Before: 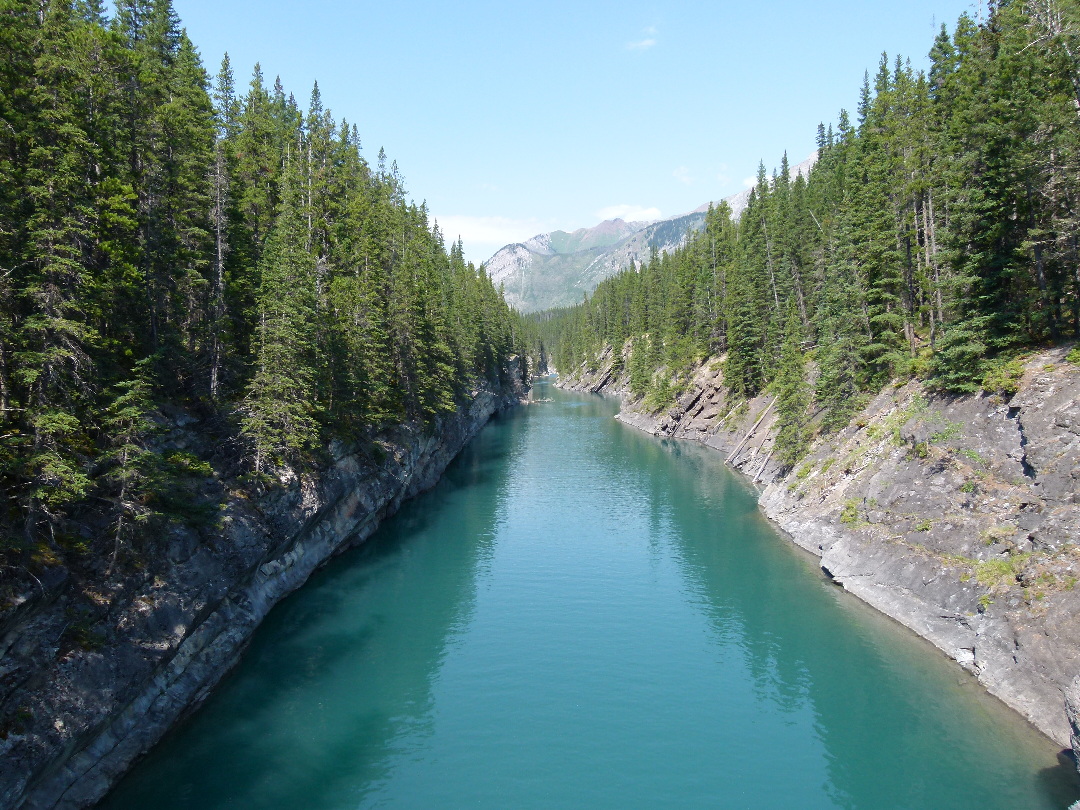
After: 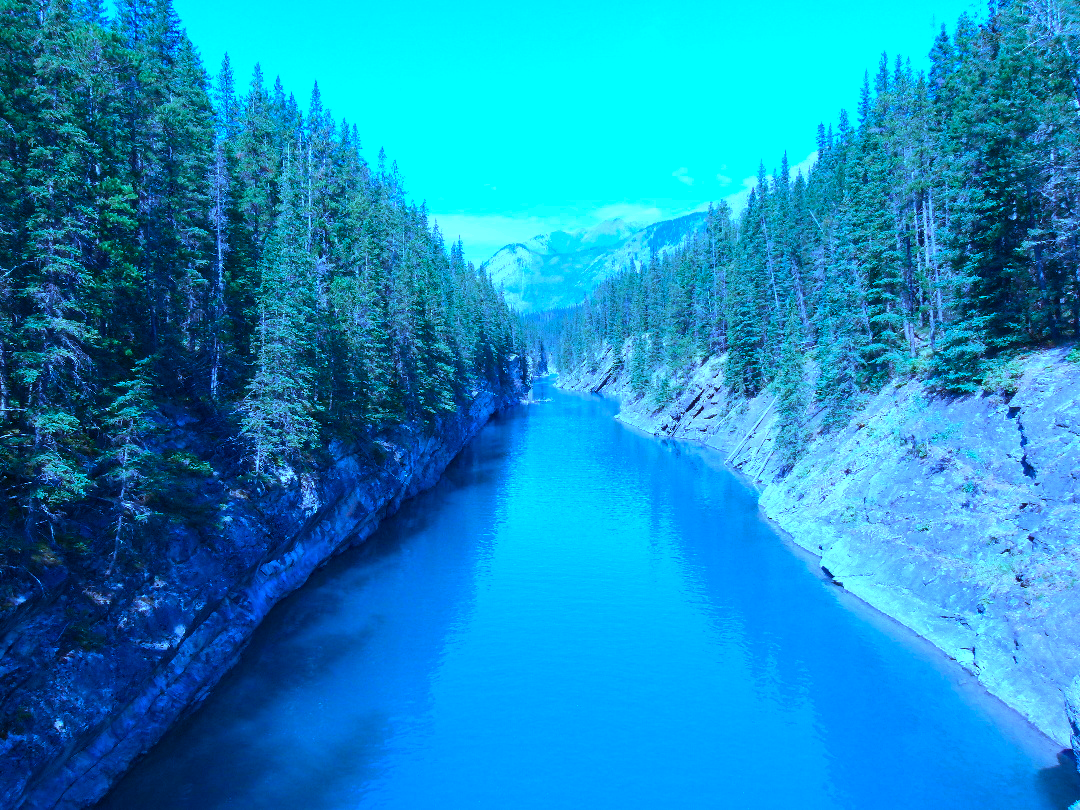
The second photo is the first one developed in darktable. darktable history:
color calibration: gray › normalize channels true, illuminant as shot in camera, x 0.483, y 0.431, temperature 2446.17 K, gamut compression 0.012
exposure: black level correction 0, exposure 0.5 EV, compensate highlight preservation false
